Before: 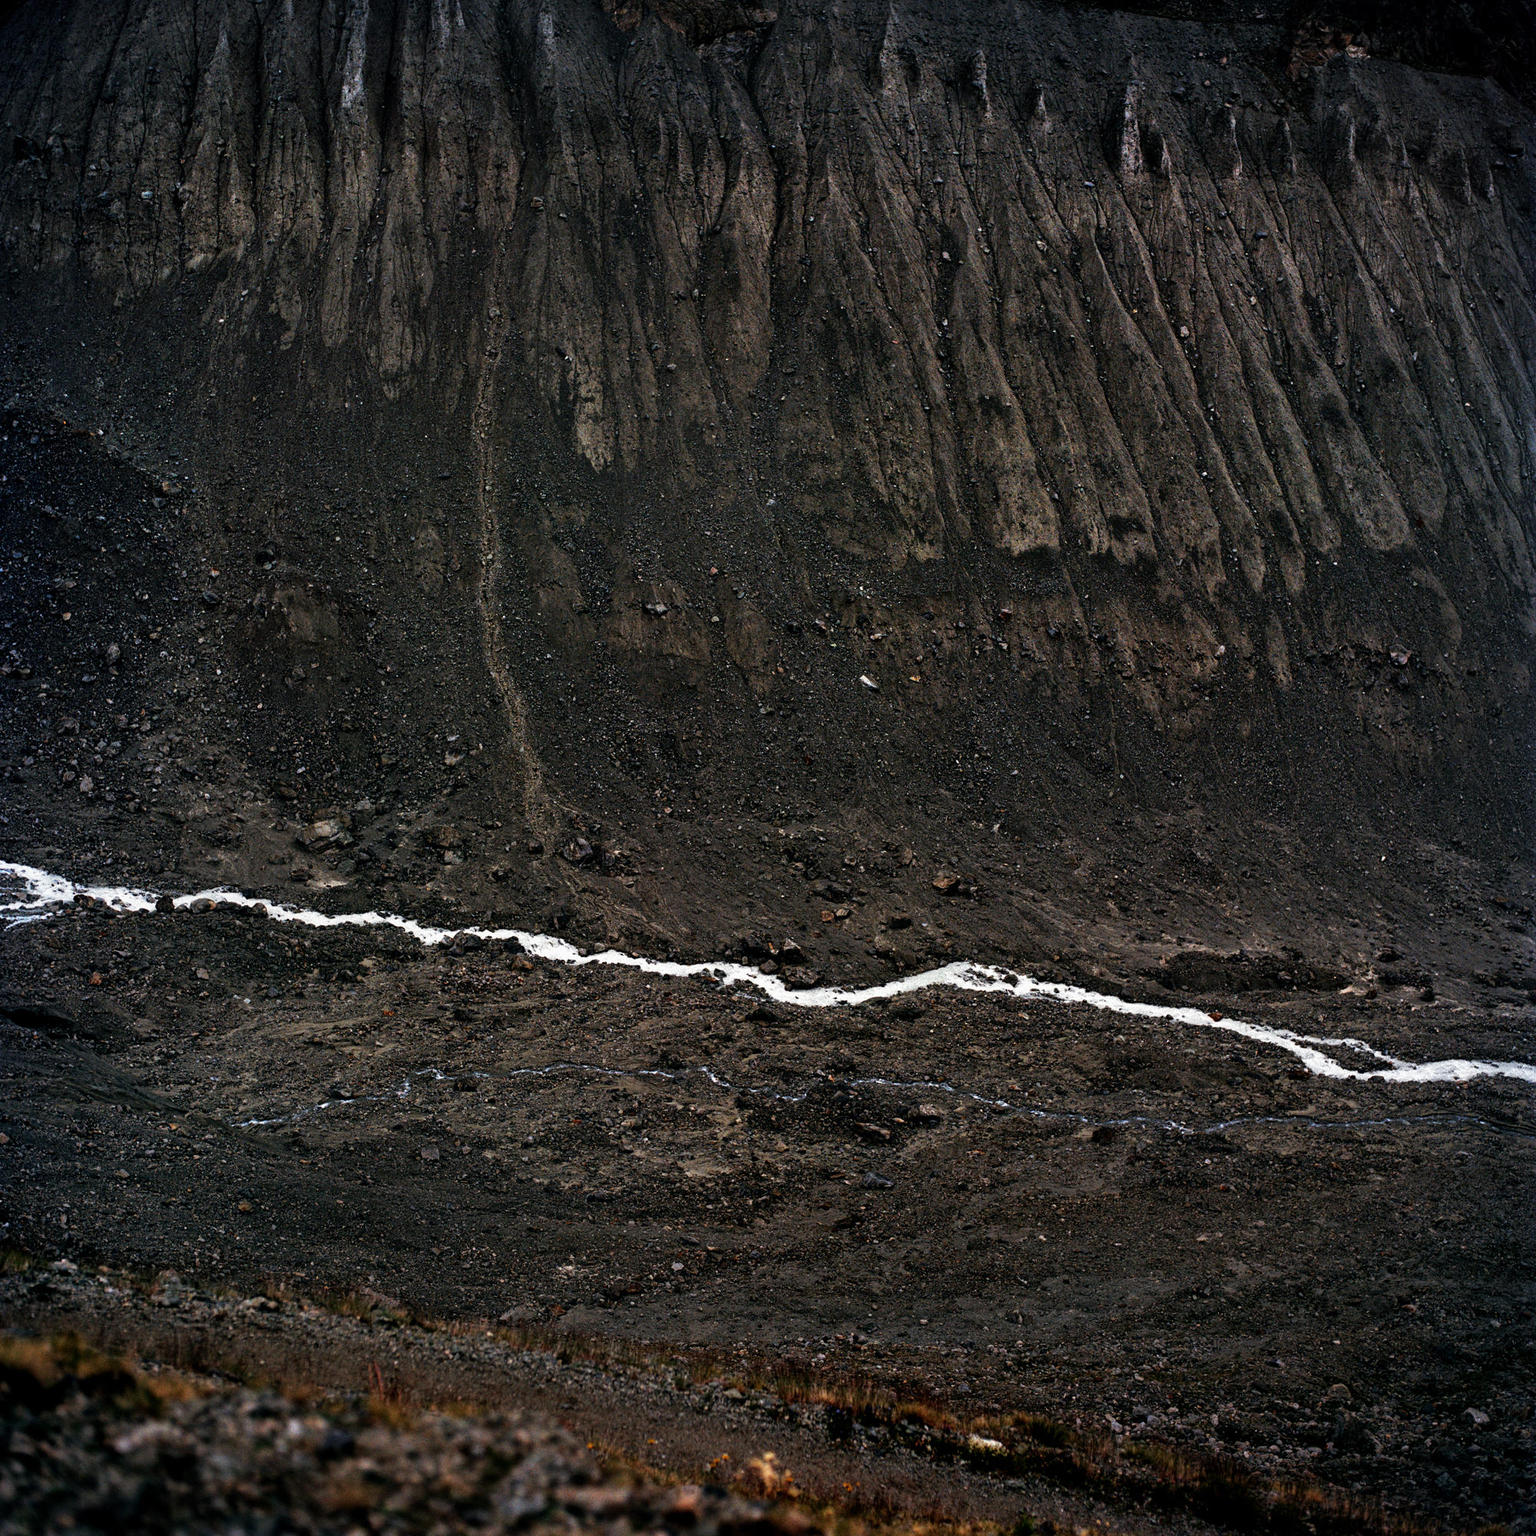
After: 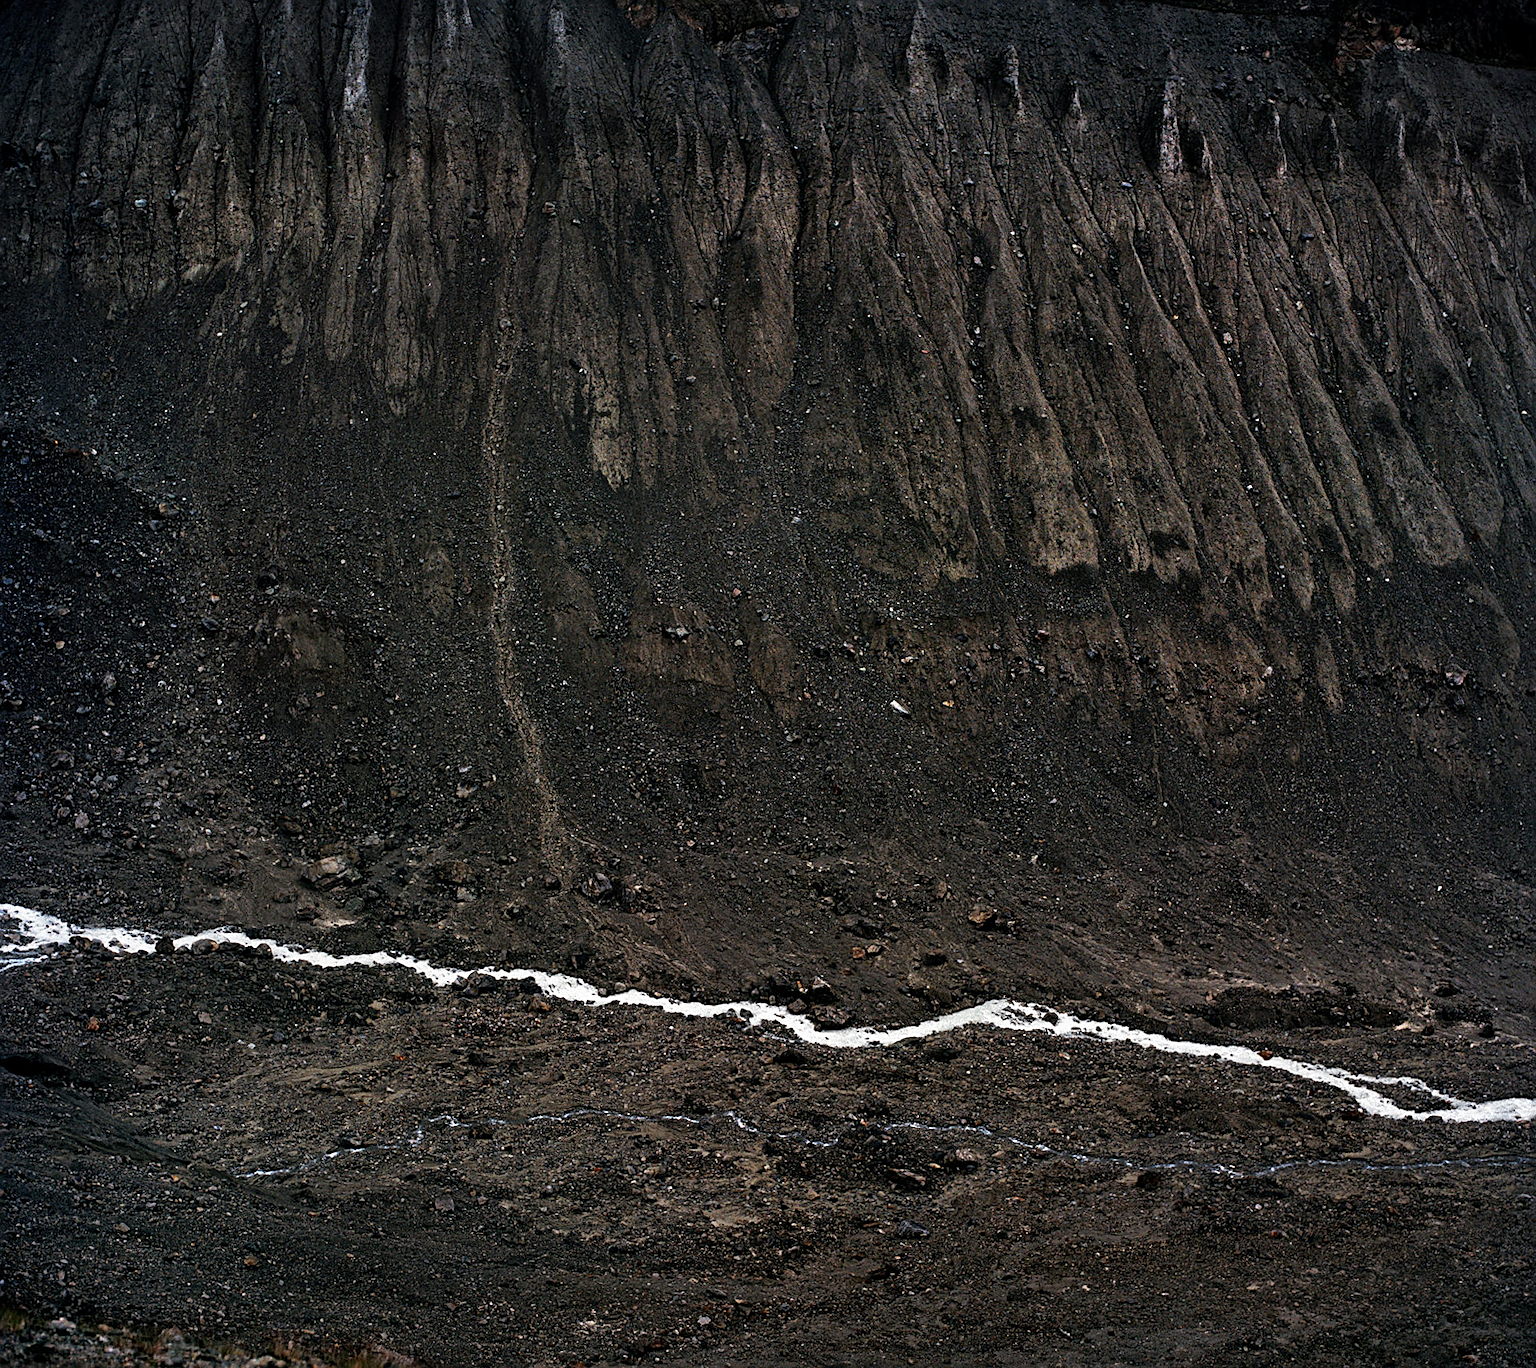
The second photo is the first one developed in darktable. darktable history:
crop and rotate: angle 0.418°, left 0.216%, right 3.507%, bottom 14.249%
sharpen: on, module defaults
